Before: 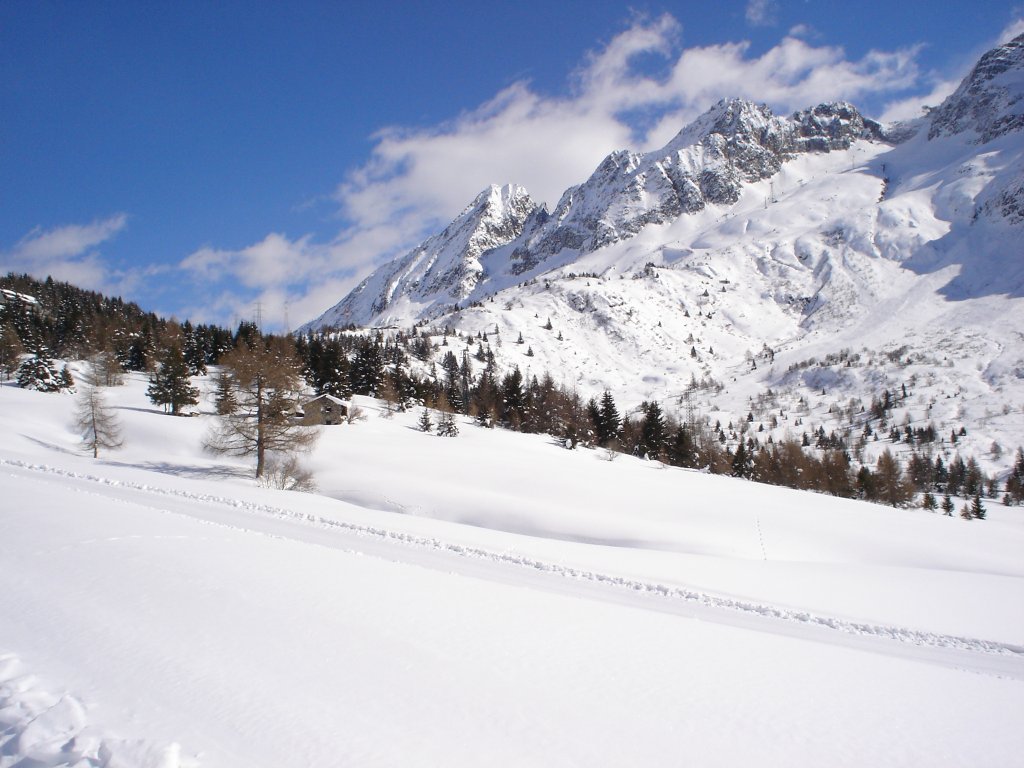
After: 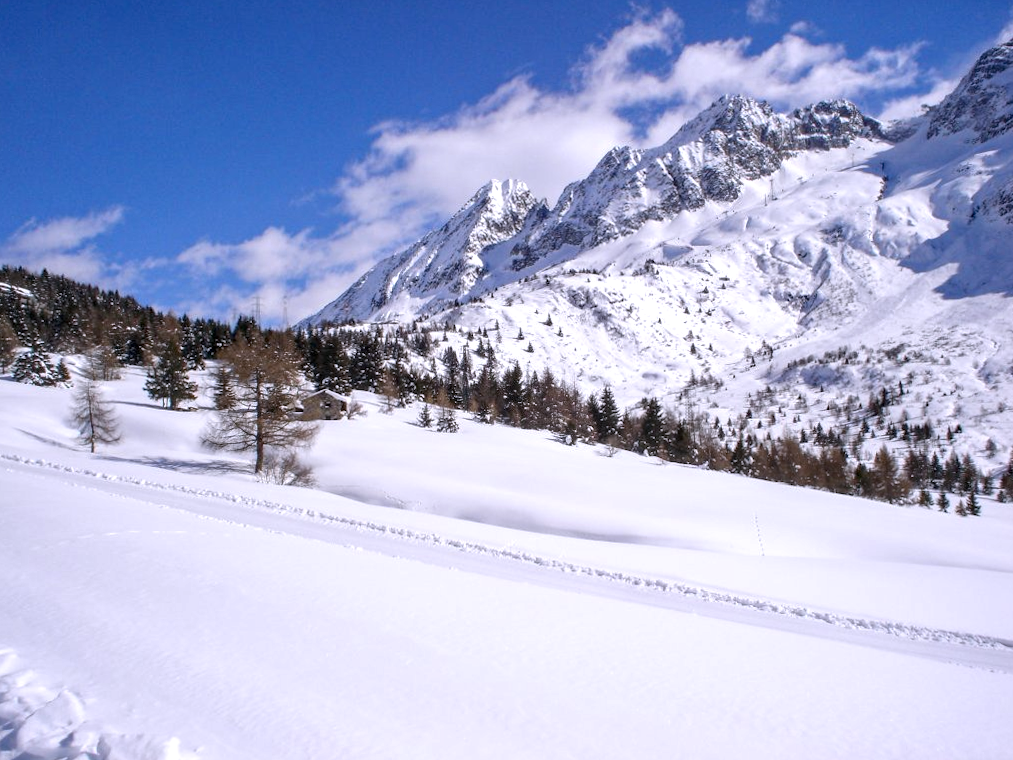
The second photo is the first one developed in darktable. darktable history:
haze removal: compatibility mode true, adaptive false
local contrast: highlights 61%, detail 143%, midtone range 0.428
white balance: red 1.004, blue 1.096
rotate and perspective: rotation 0.174°, lens shift (vertical) 0.013, lens shift (horizontal) 0.019, shear 0.001, automatic cropping original format, crop left 0.007, crop right 0.991, crop top 0.016, crop bottom 0.997
